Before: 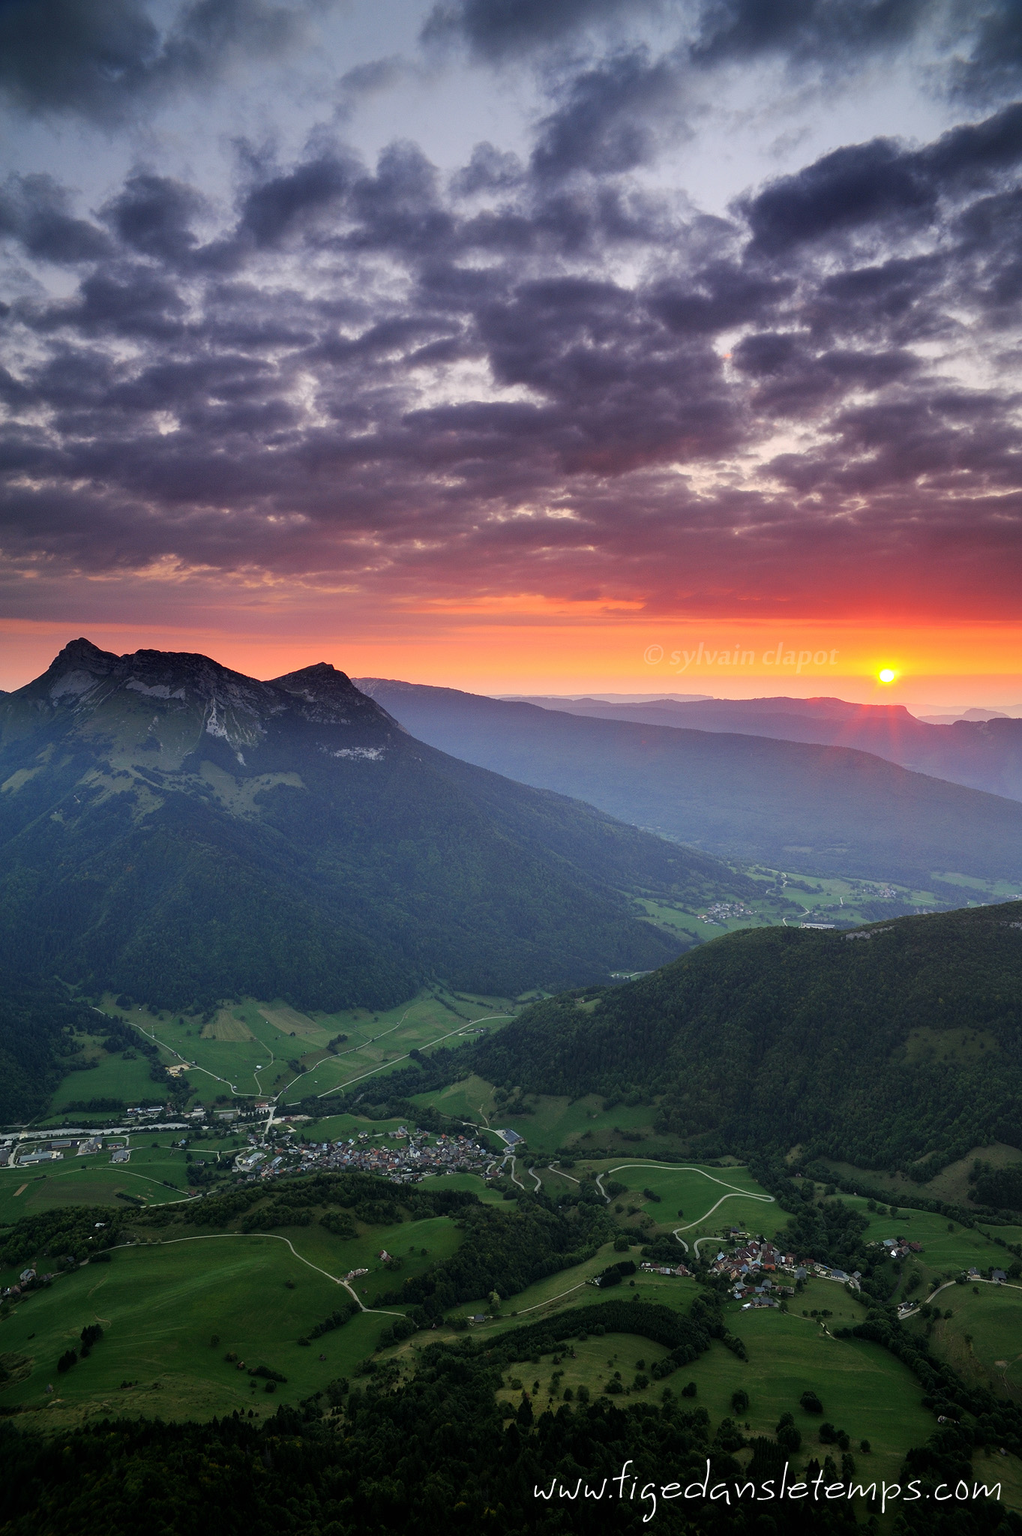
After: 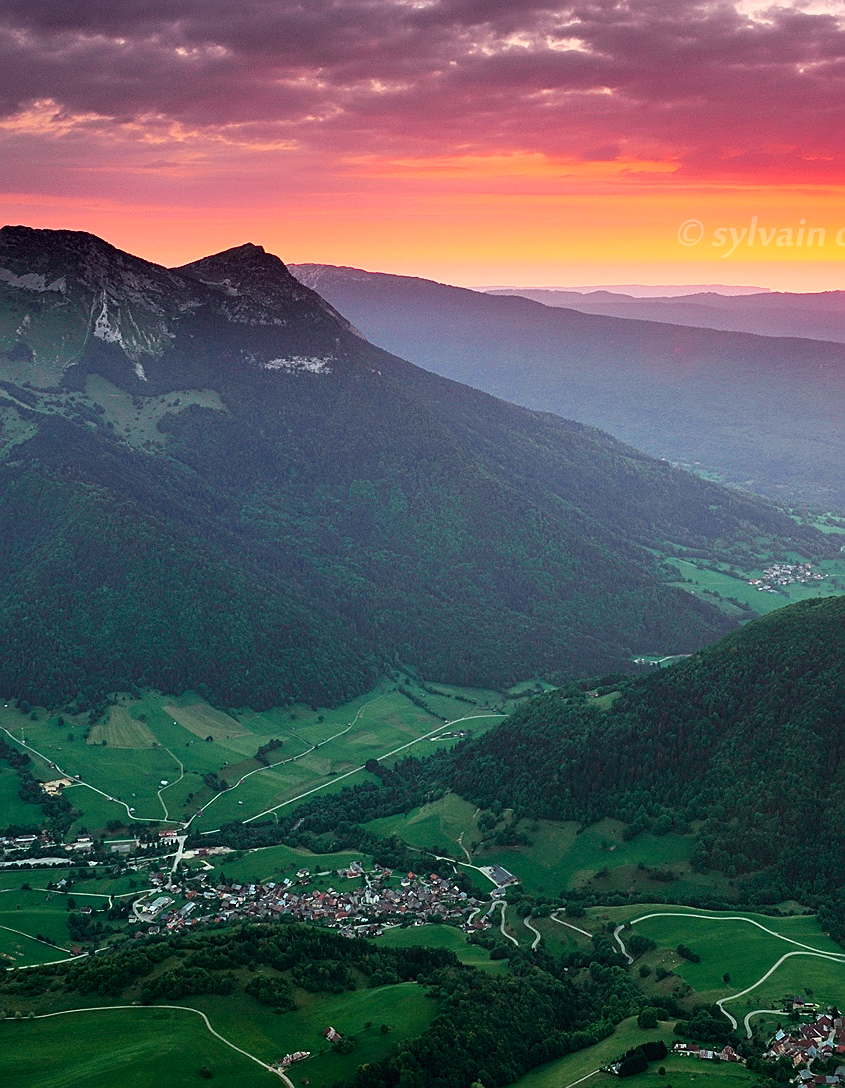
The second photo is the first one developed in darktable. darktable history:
sharpen: on, module defaults
tone curve: curves: ch0 [(0, 0) (0.051, 0.047) (0.102, 0.099) (0.236, 0.249) (0.429, 0.473) (0.67, 0.755) (0.875, 0.948) (1, 0.985)]; ch1 [(0, 0) (0.339, 0.298) (0.402, 0.363) (0.453, 0.413) (0.485, 0.469) (0.494, 0.493) (0.504, 0.502) (0.515, 0.526) (0.563, 0.591) (0.597, 0.639) (0.834, 0.888) (1, 1)]; ch2 [(0, 0) (0.362, 0.353) (0.425, 0.439) (0.501, 0.501) (0.537, 0.538) (0.58, 0.59) (0.642, 0.669) (0.773, 0.856) (1, 1)], color space Lab, independent channels, preserve colors none
crop: left 13.312%, top 31.28%, right 24.627%, bottom 15.582%
